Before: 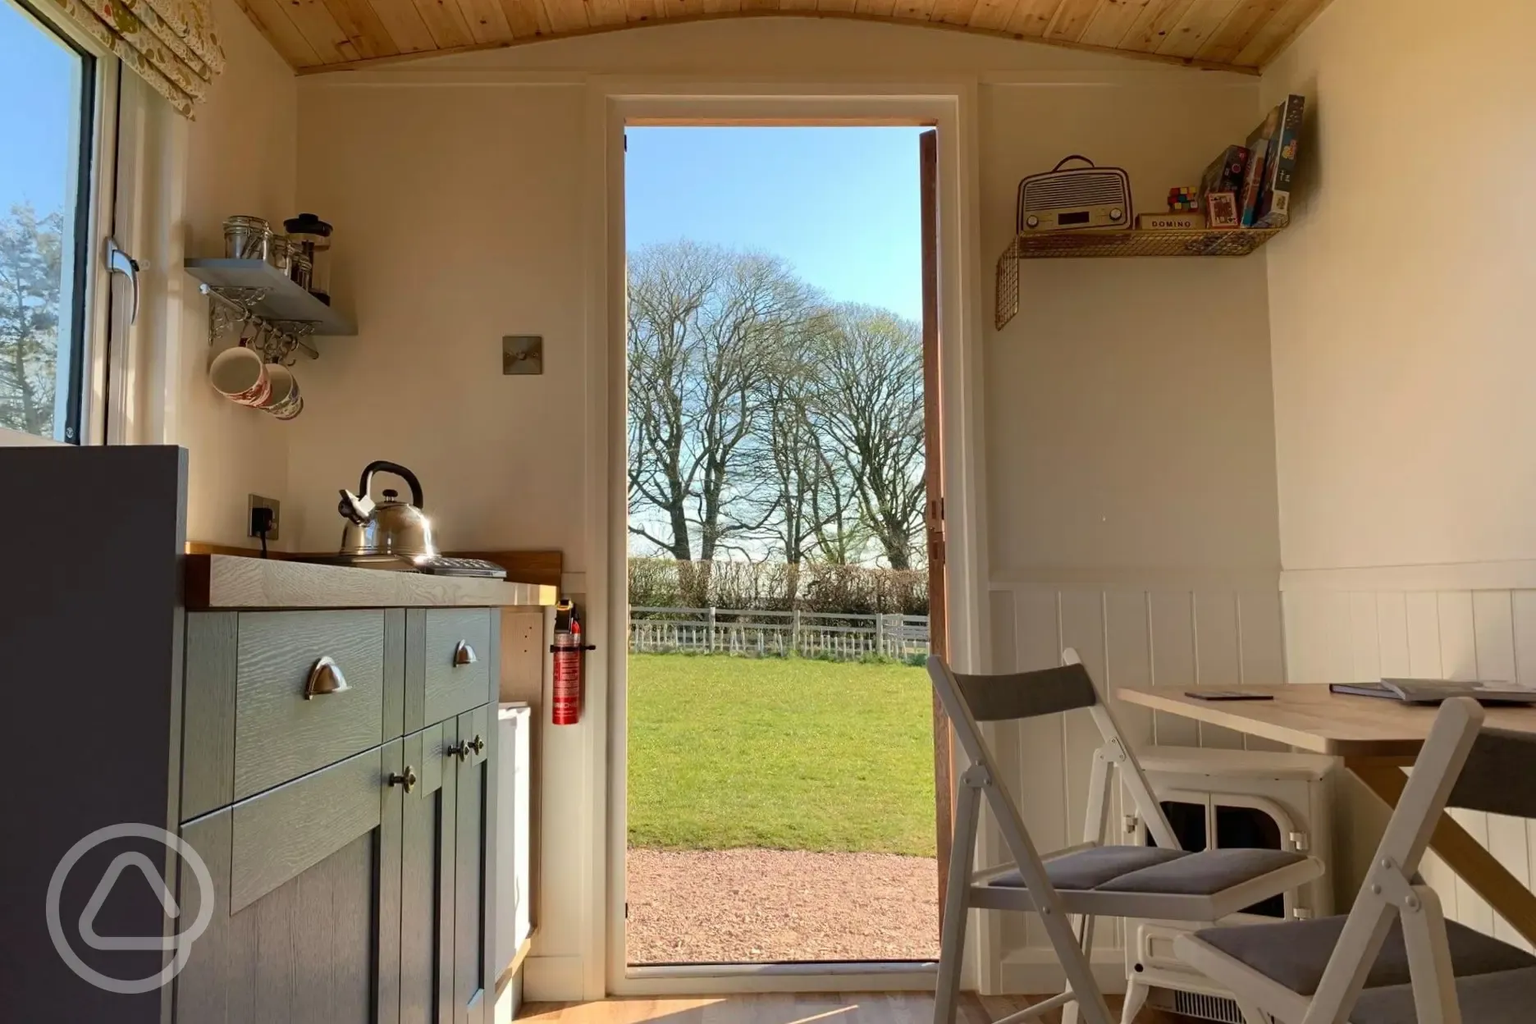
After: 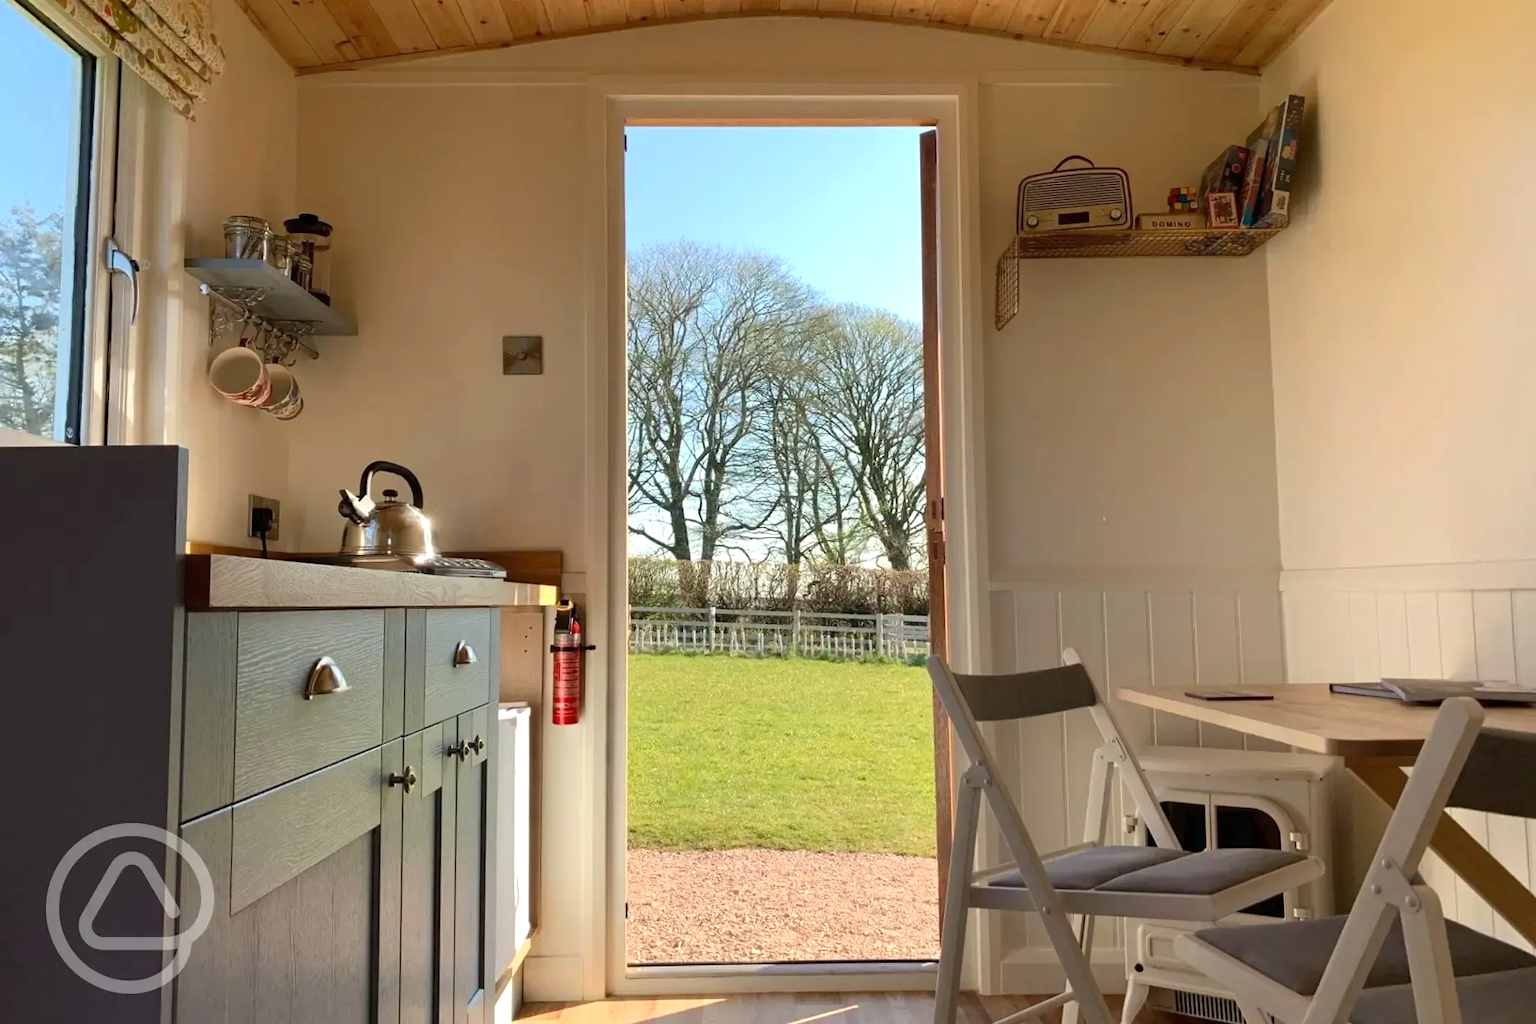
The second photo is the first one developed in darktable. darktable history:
exposure: exposure 0.294 EV, compensate highlight preservation false
